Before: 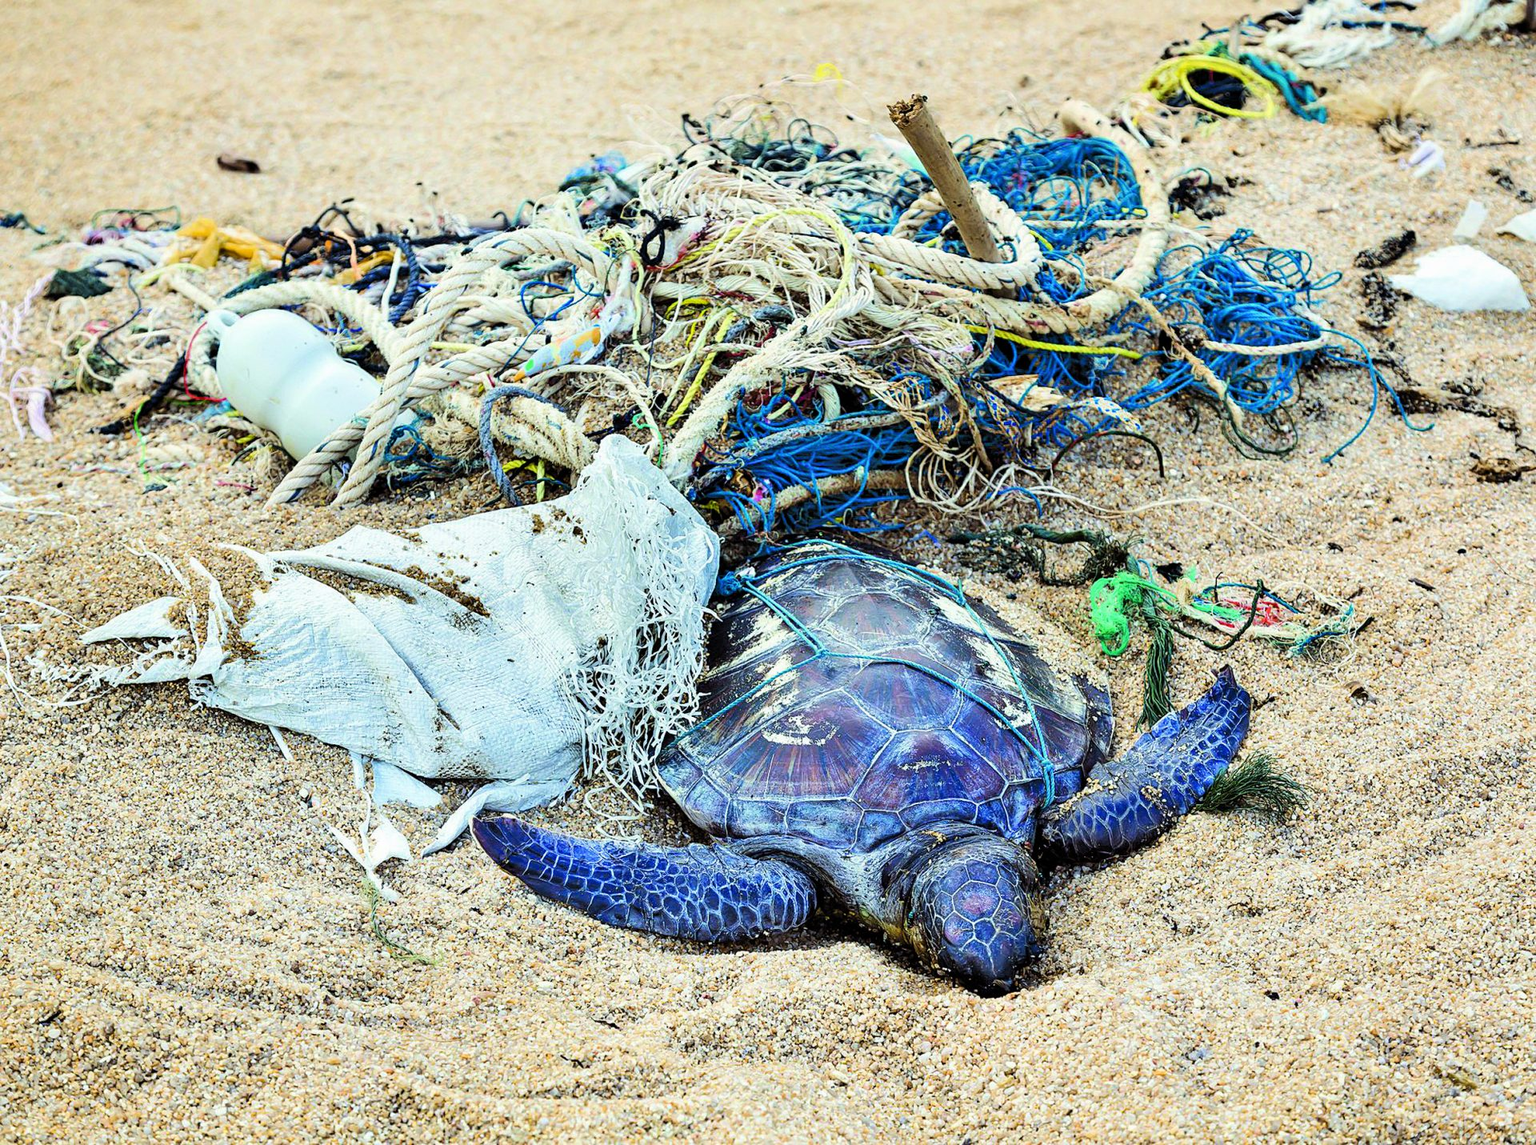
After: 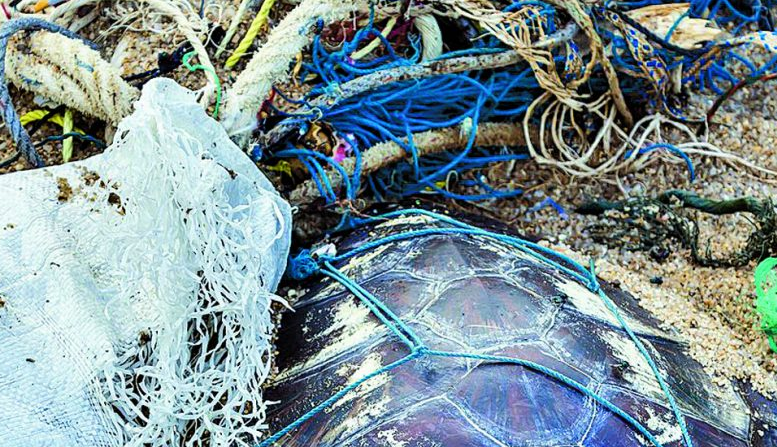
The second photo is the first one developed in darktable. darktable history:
crop: left 31.683%, top 32.547%, right 27.807%, bottom 36.169%
